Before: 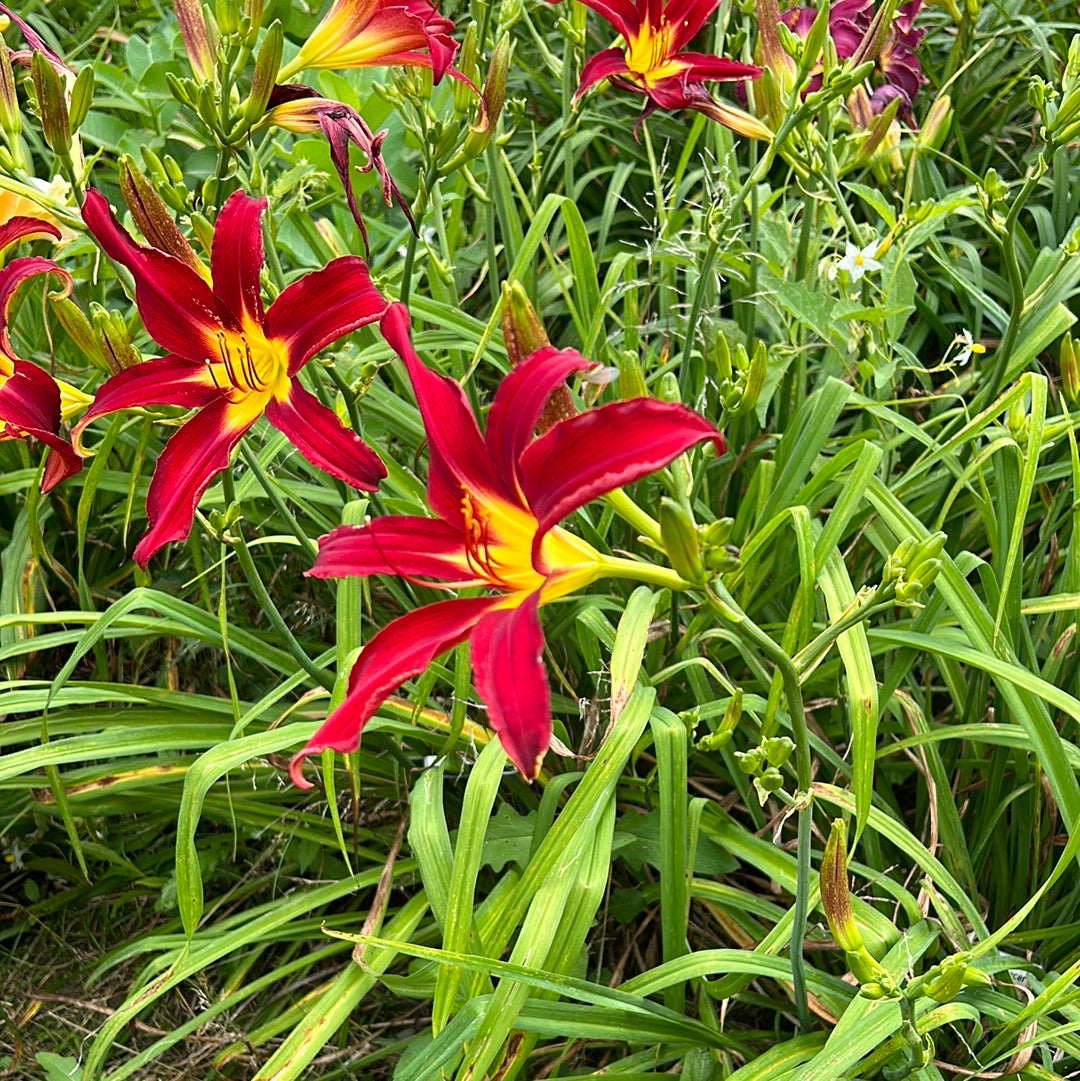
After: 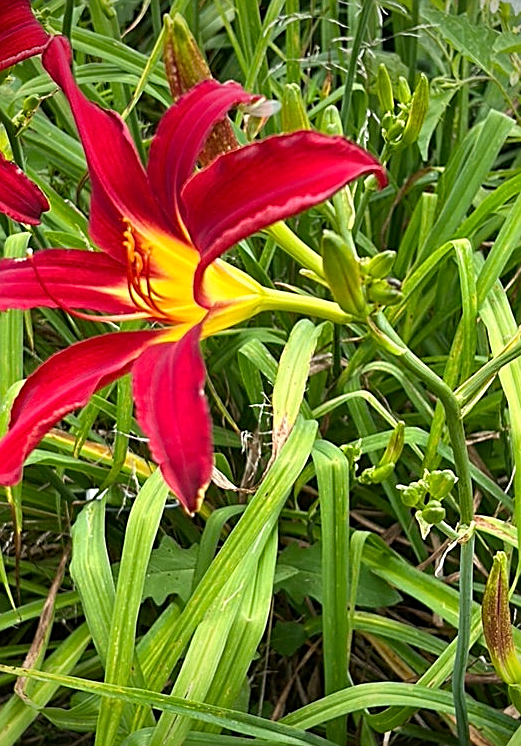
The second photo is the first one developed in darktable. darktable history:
sharpen: on, module defaults
vignetting: fall-off start 84.16%, fall-off radius 79.96%, brightness -0.63, saturation -0.011, width/height ratio 1.222
crop: left 31.329%, top 24.707%, right 20.403%, bottom 6.237%
